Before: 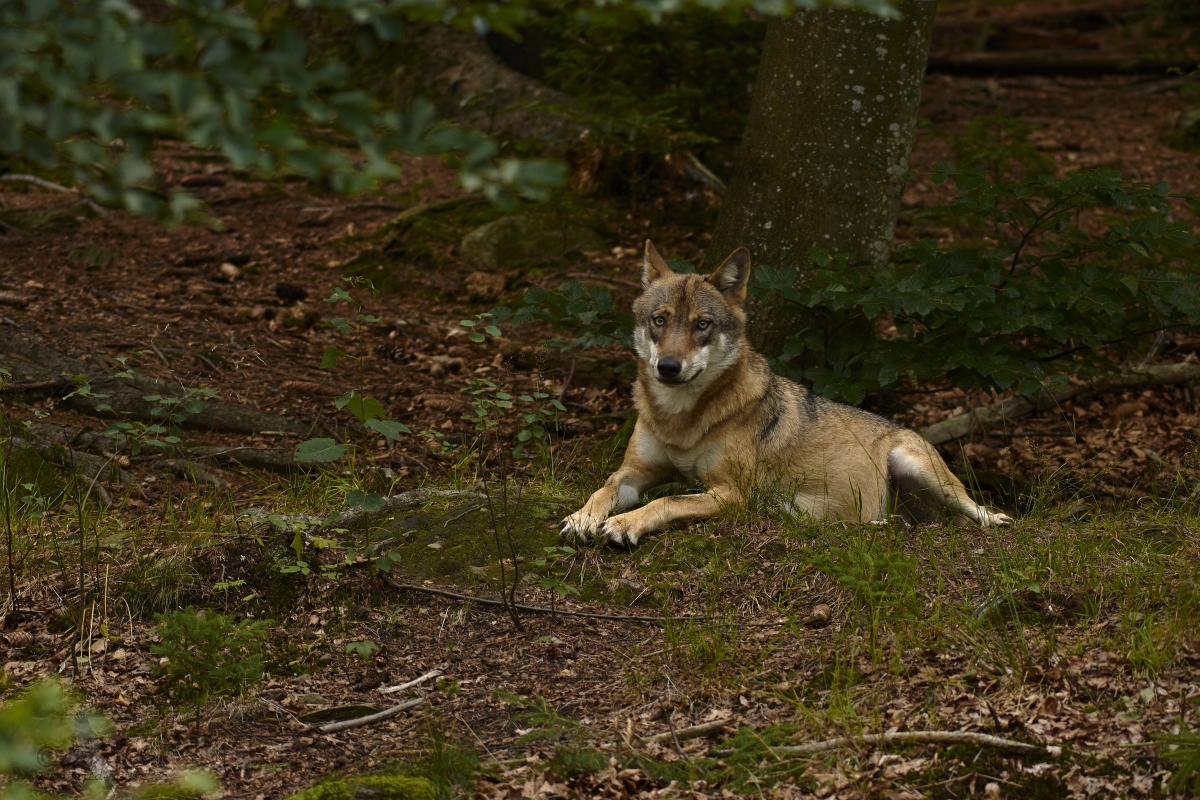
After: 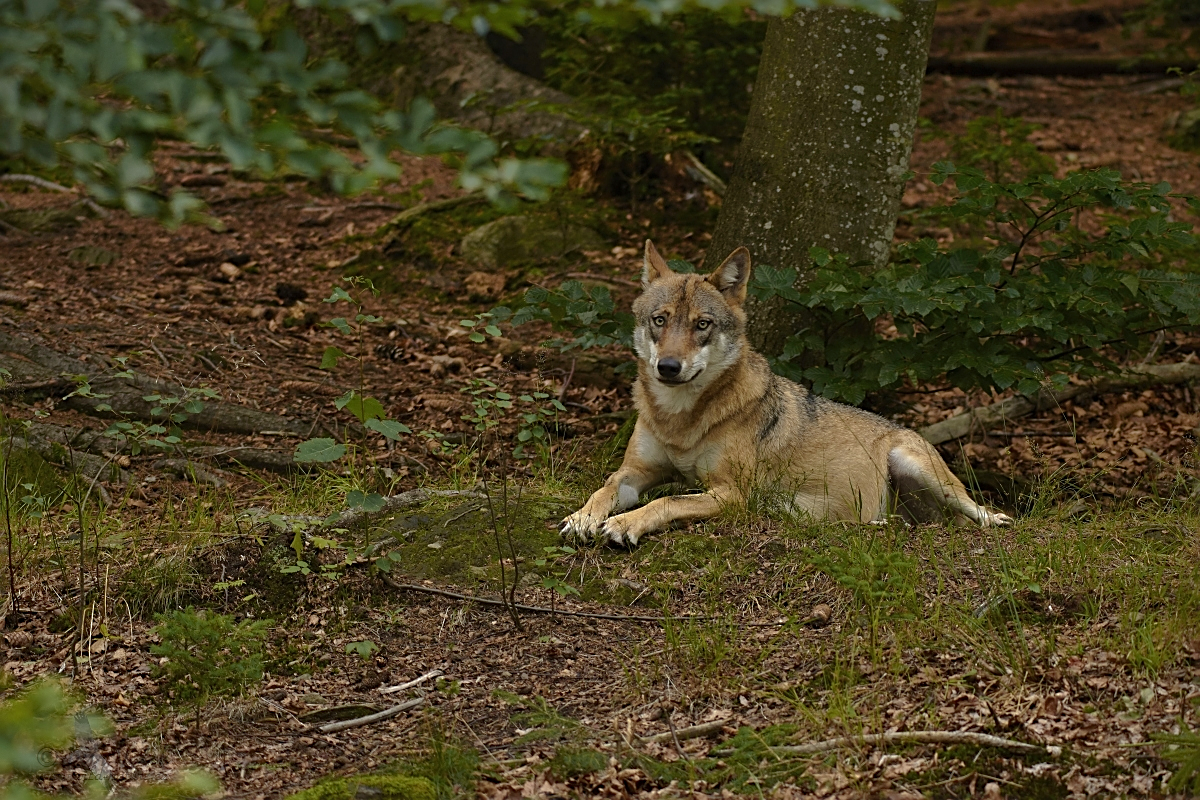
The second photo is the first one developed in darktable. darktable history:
shadows and highlights: on, module defaults
white balance: red 0.988, blue 1.017
sharpen: on, module defaults
